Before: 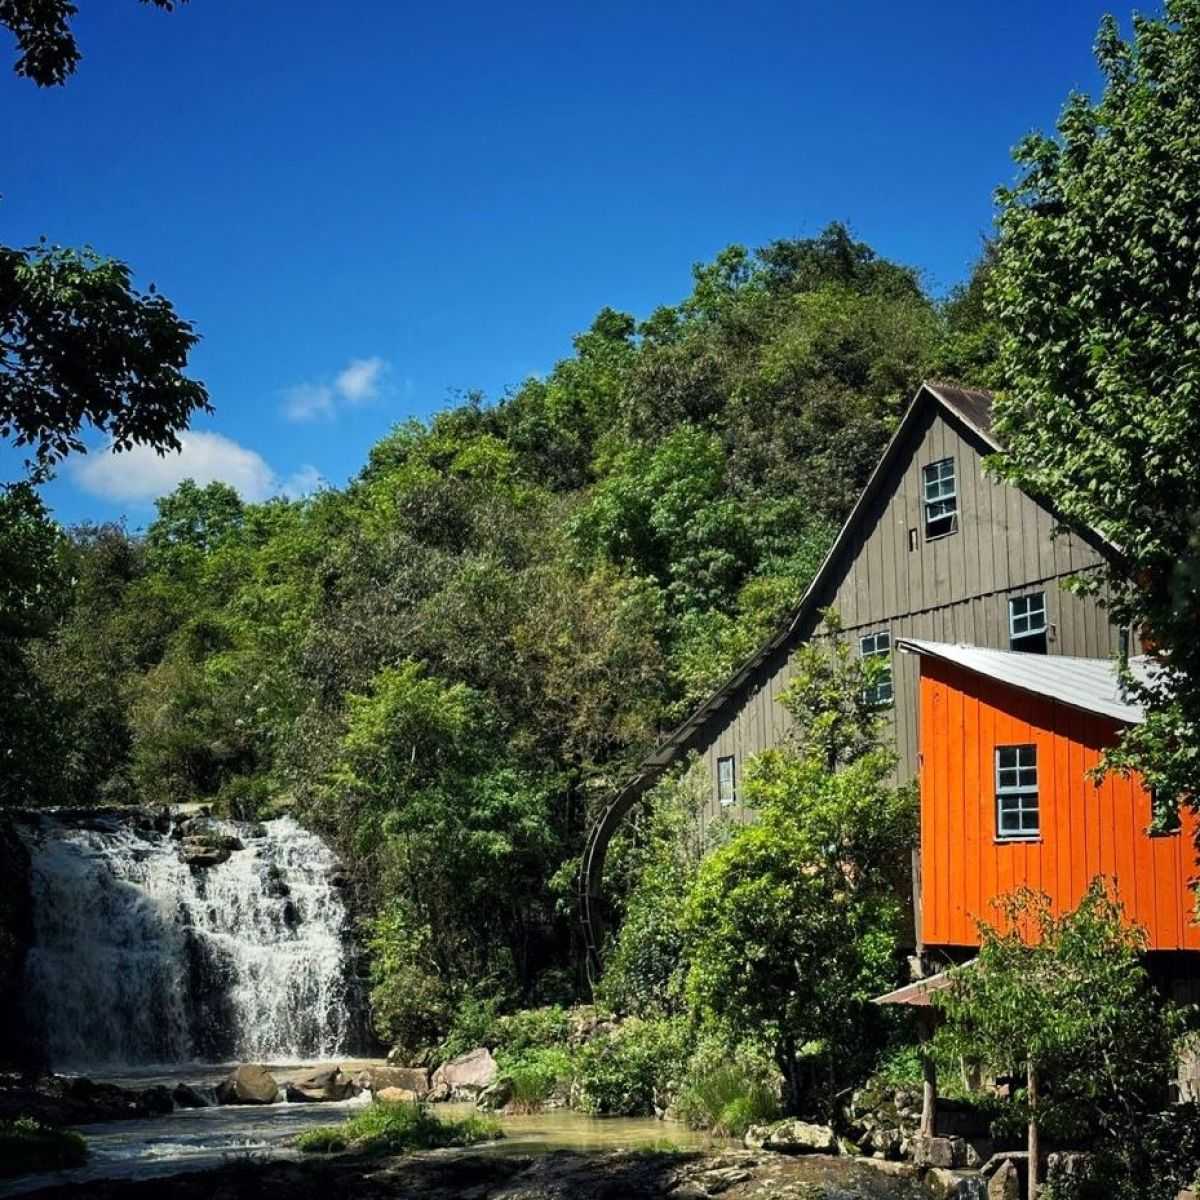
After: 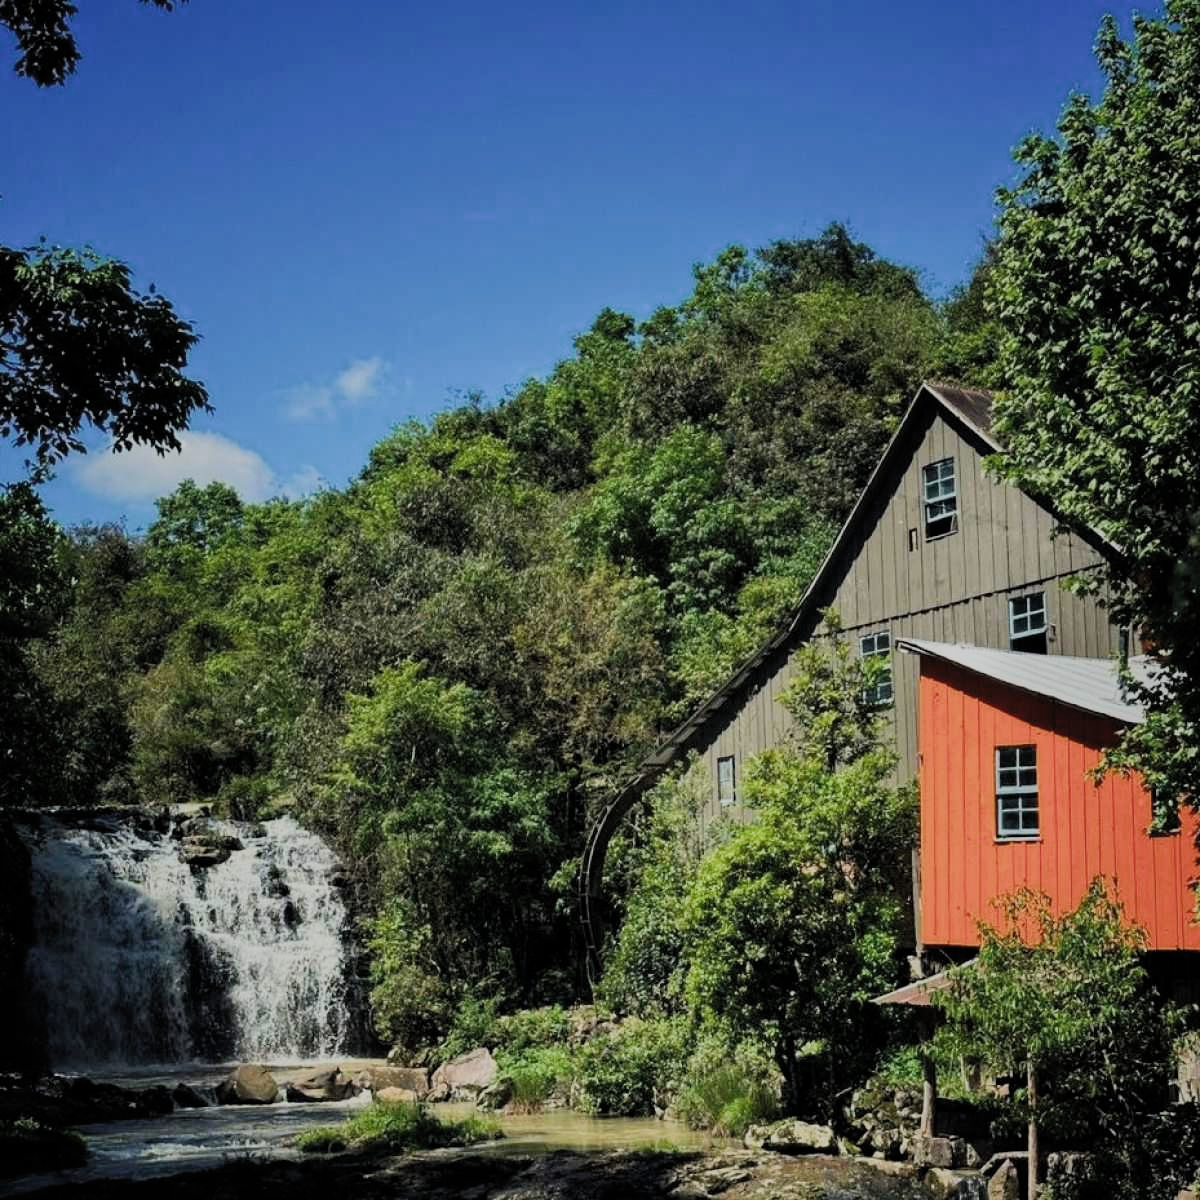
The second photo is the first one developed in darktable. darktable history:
filmic rgb: black relative exposure -7.65 EV, white relative exposure 4.56 EV, hardness 3.61, color science v5 (2021), contrast in shadows safe, contrast in highlights safe
